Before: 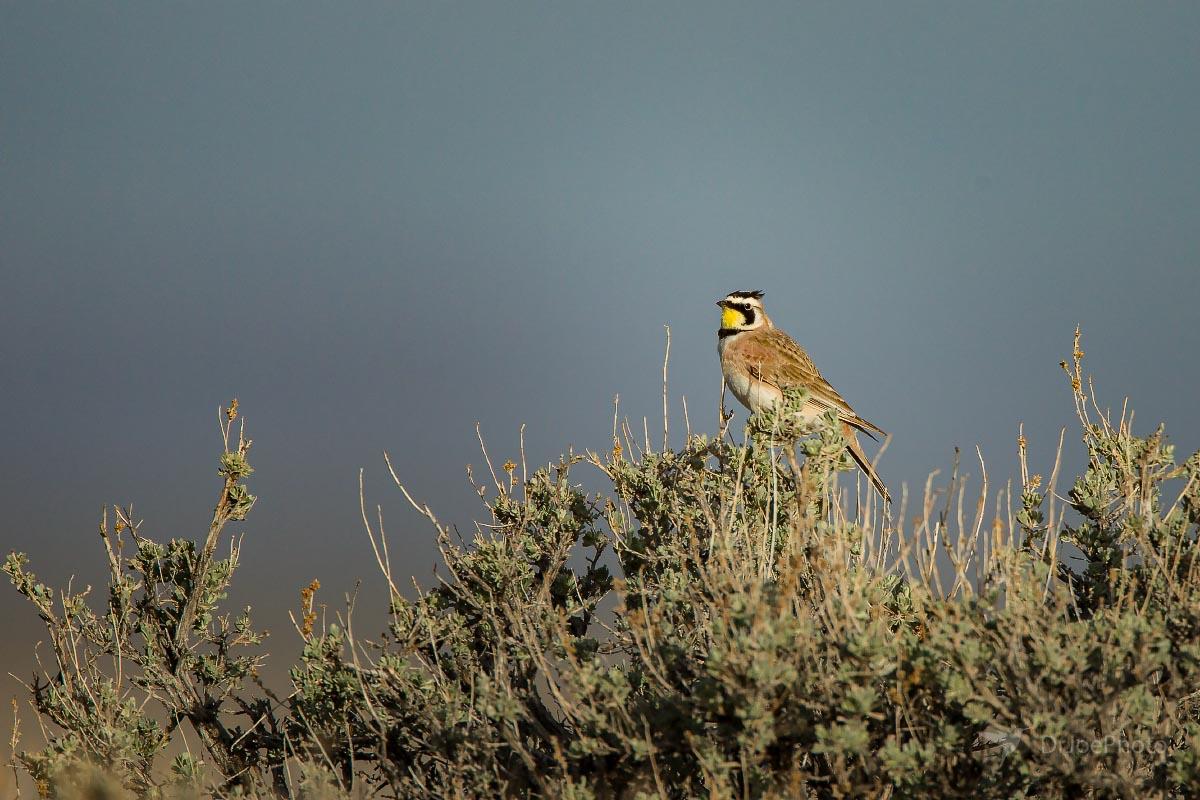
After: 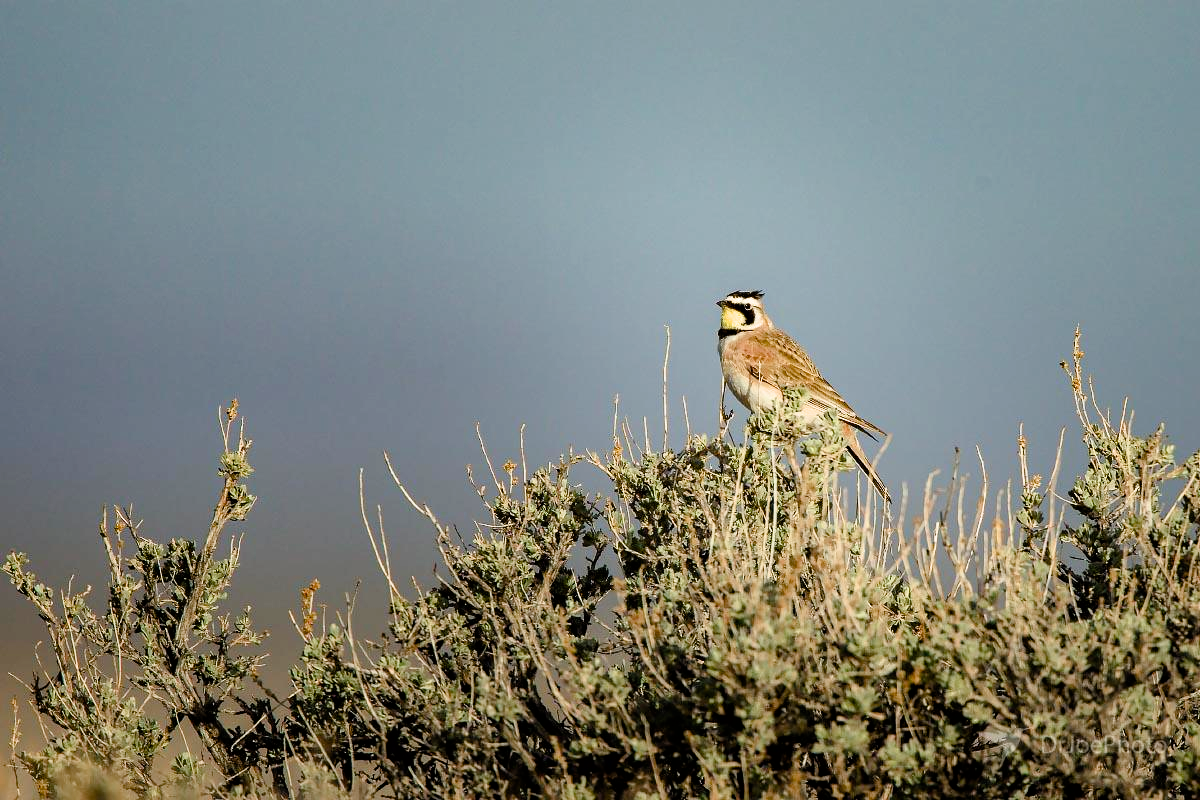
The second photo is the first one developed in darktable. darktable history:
color balance rgb: perceptual saturation grading › global saturation 20%, perceptual saturation grading › highlights -49.486%, perceptual saturation grading › shadows 24.547%, global vibrance 20%
exposure: exposure 0.6 EV, compensate highlight preservation false
filmic rgb: black relative exposure -11.77 EV, white relative exposure 5.42 EV, threshold -0.308 EV, transition 3.19 EV, structure ↔ texture 99.05%, hardness 4.48, latitude 49.99%, contrast 1.144, color science v6 (2022), enable highlight reconstruction true
